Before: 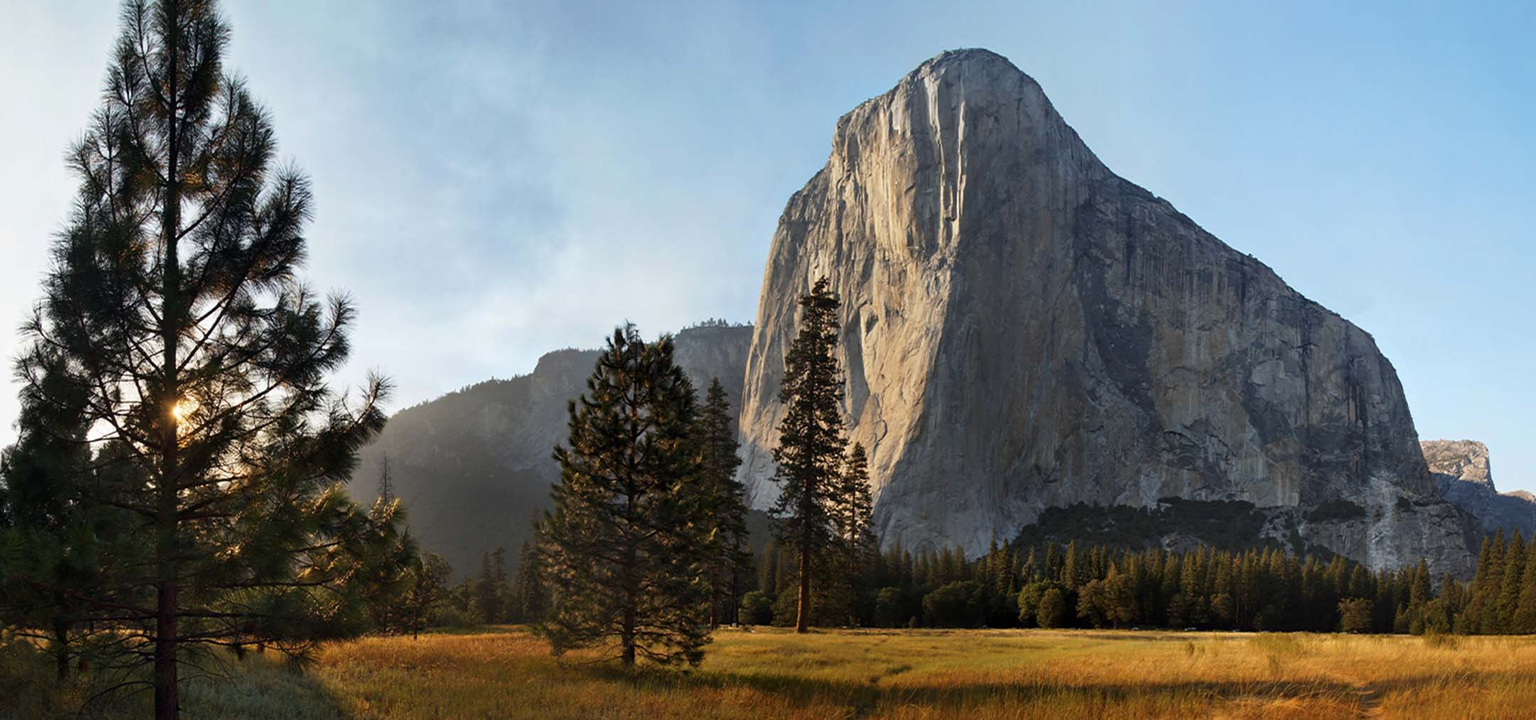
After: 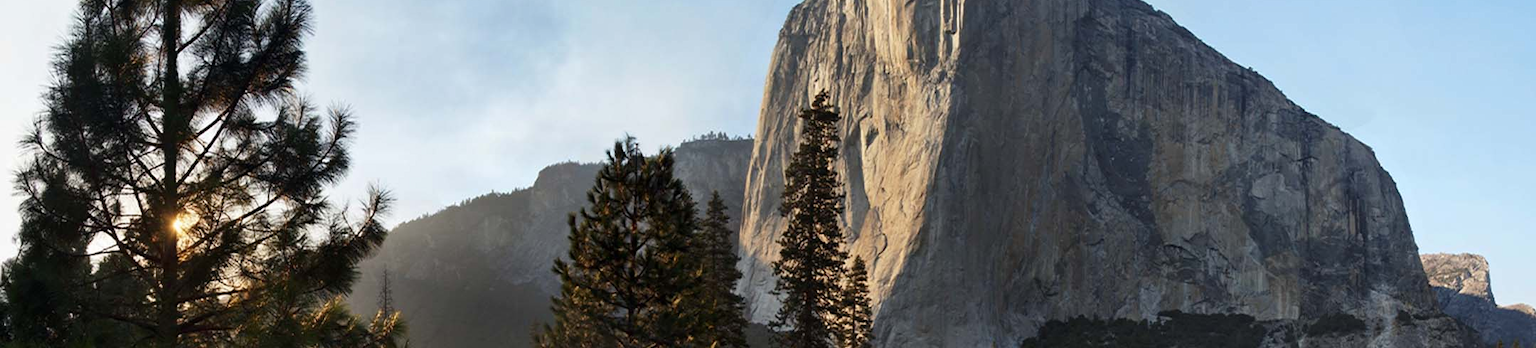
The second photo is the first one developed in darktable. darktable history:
contrast brightness saturation: contrast 0.07
crop and rotate: top 26.056%, bottom 25.543%
